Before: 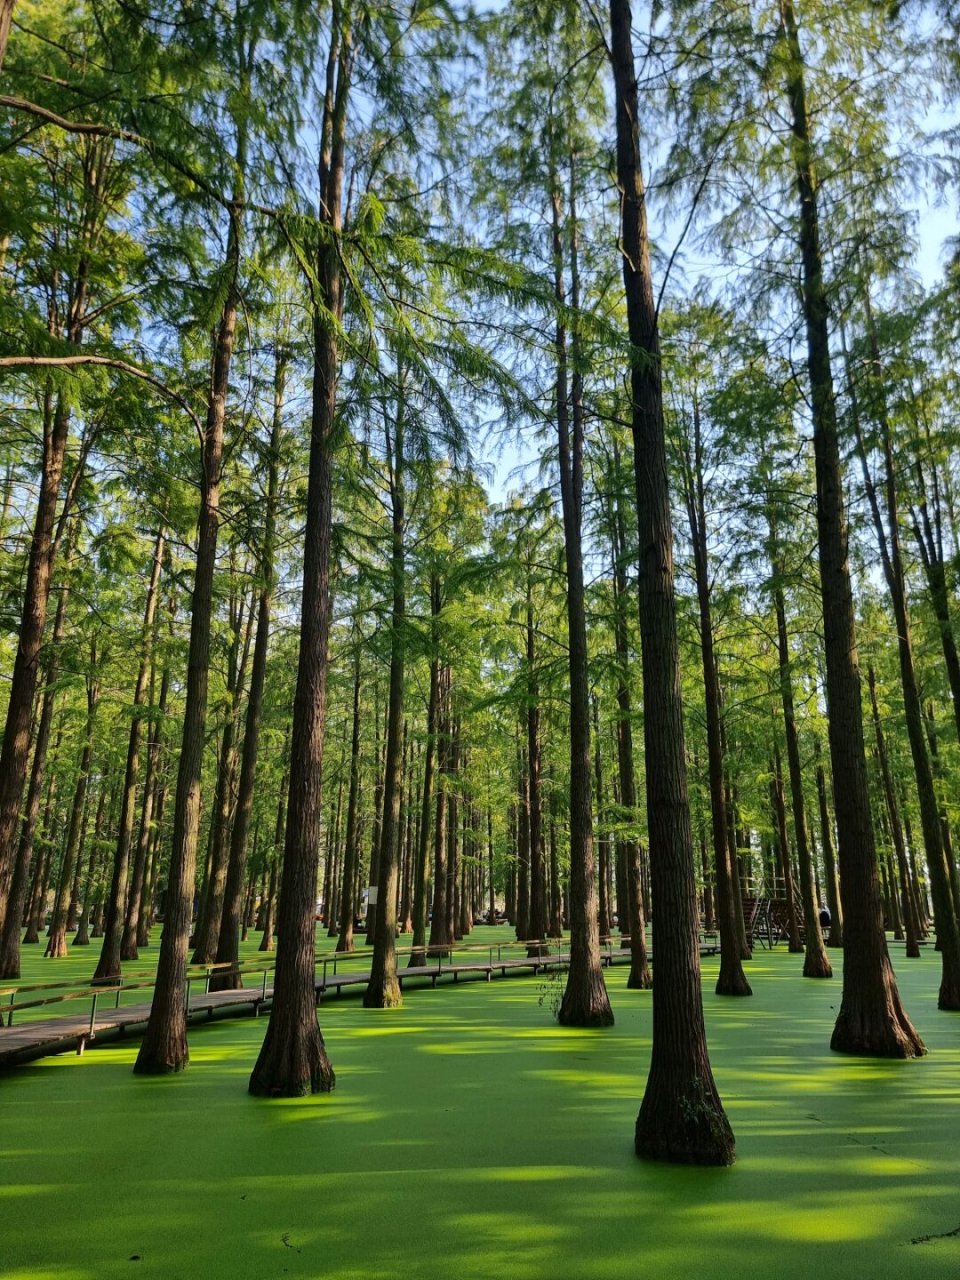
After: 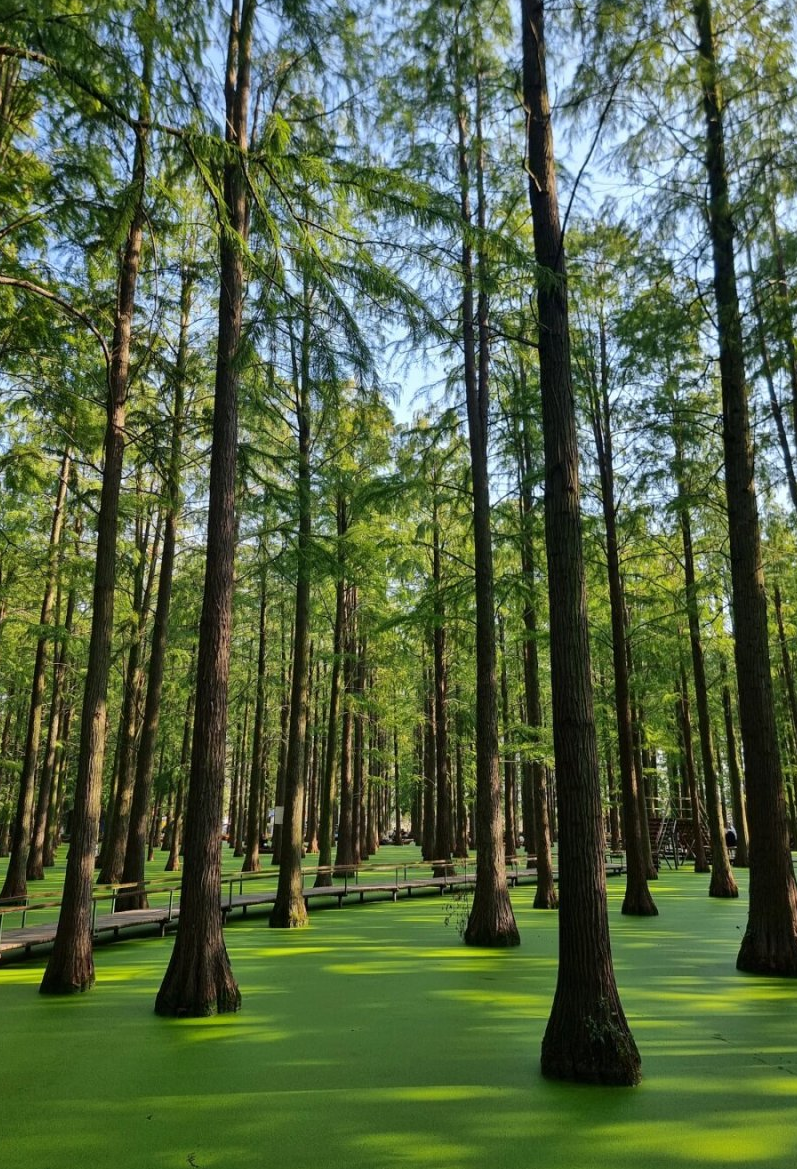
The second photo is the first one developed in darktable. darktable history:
crop: left 9.833%, top 6.275%, right 7.095%, bottom 2.394%
